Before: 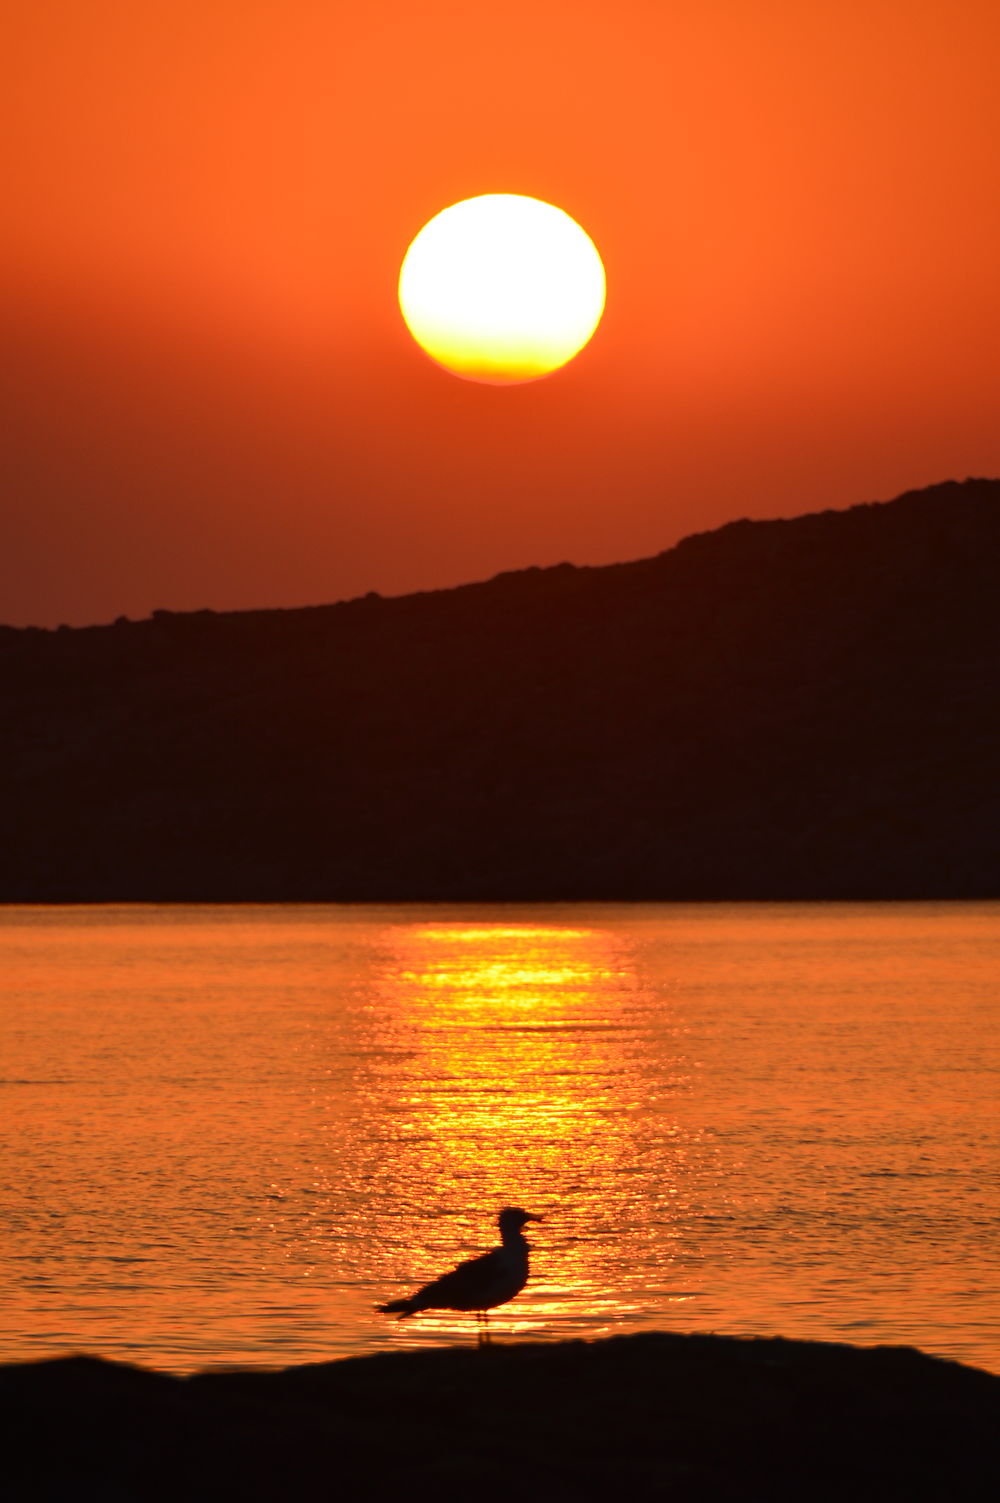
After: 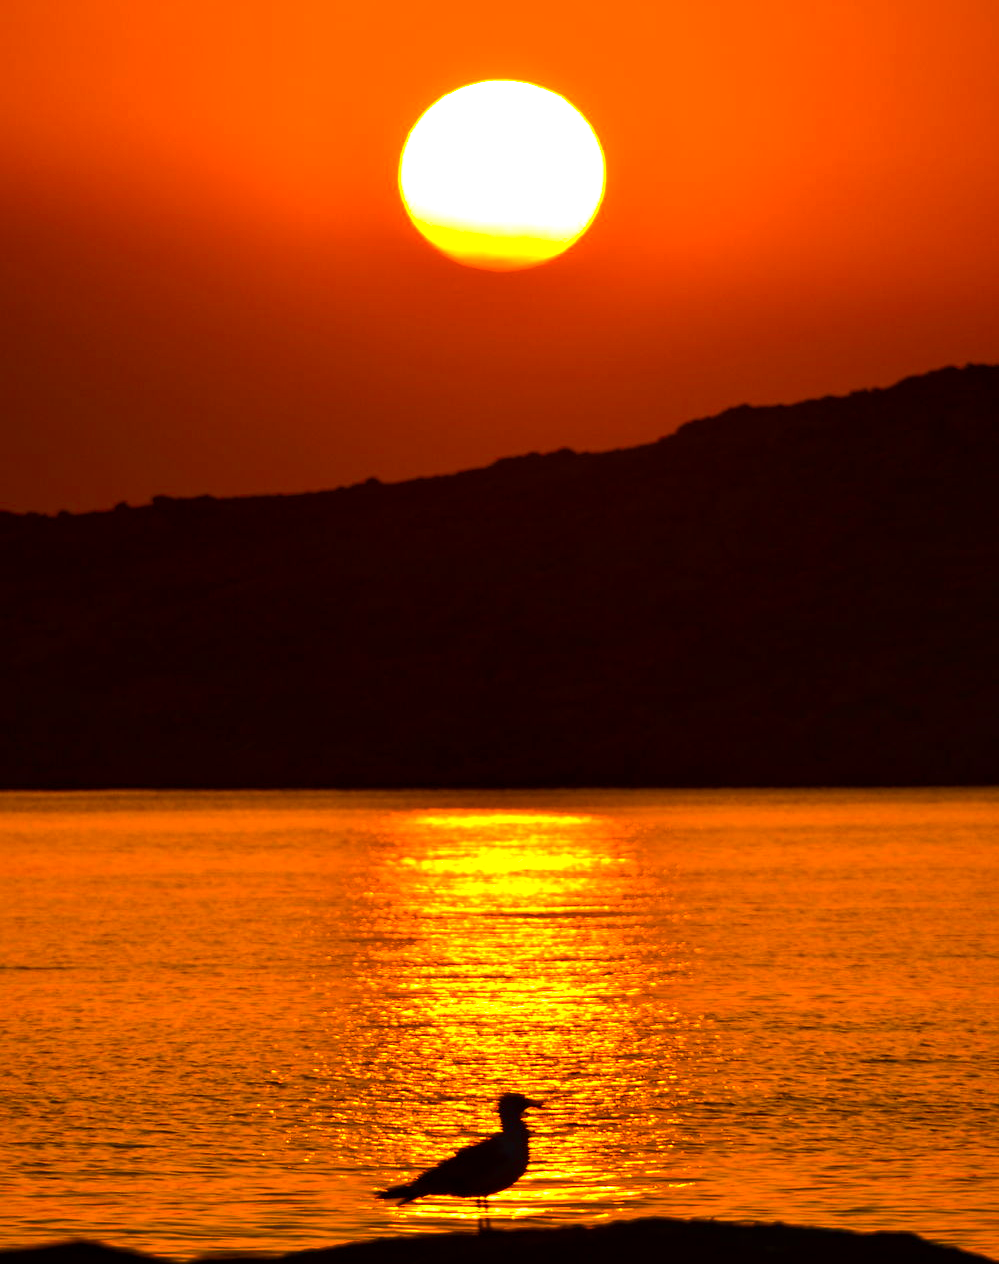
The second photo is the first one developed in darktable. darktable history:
local contrast: highlights 100%, shadows 100%, detail 120%, midtone range 0.2
crop: top 7.625%, bottom 8.027%
color balance rgb: linear chroma grading › global chroma 9%, perceptual saturation grading › global saturation 36%, perceptual saturation grading › shadows 35%, perceptual brilliance grading › global brilliance 15%, perceptual brilliance grading › shadows -35%, global vibrance 15%
